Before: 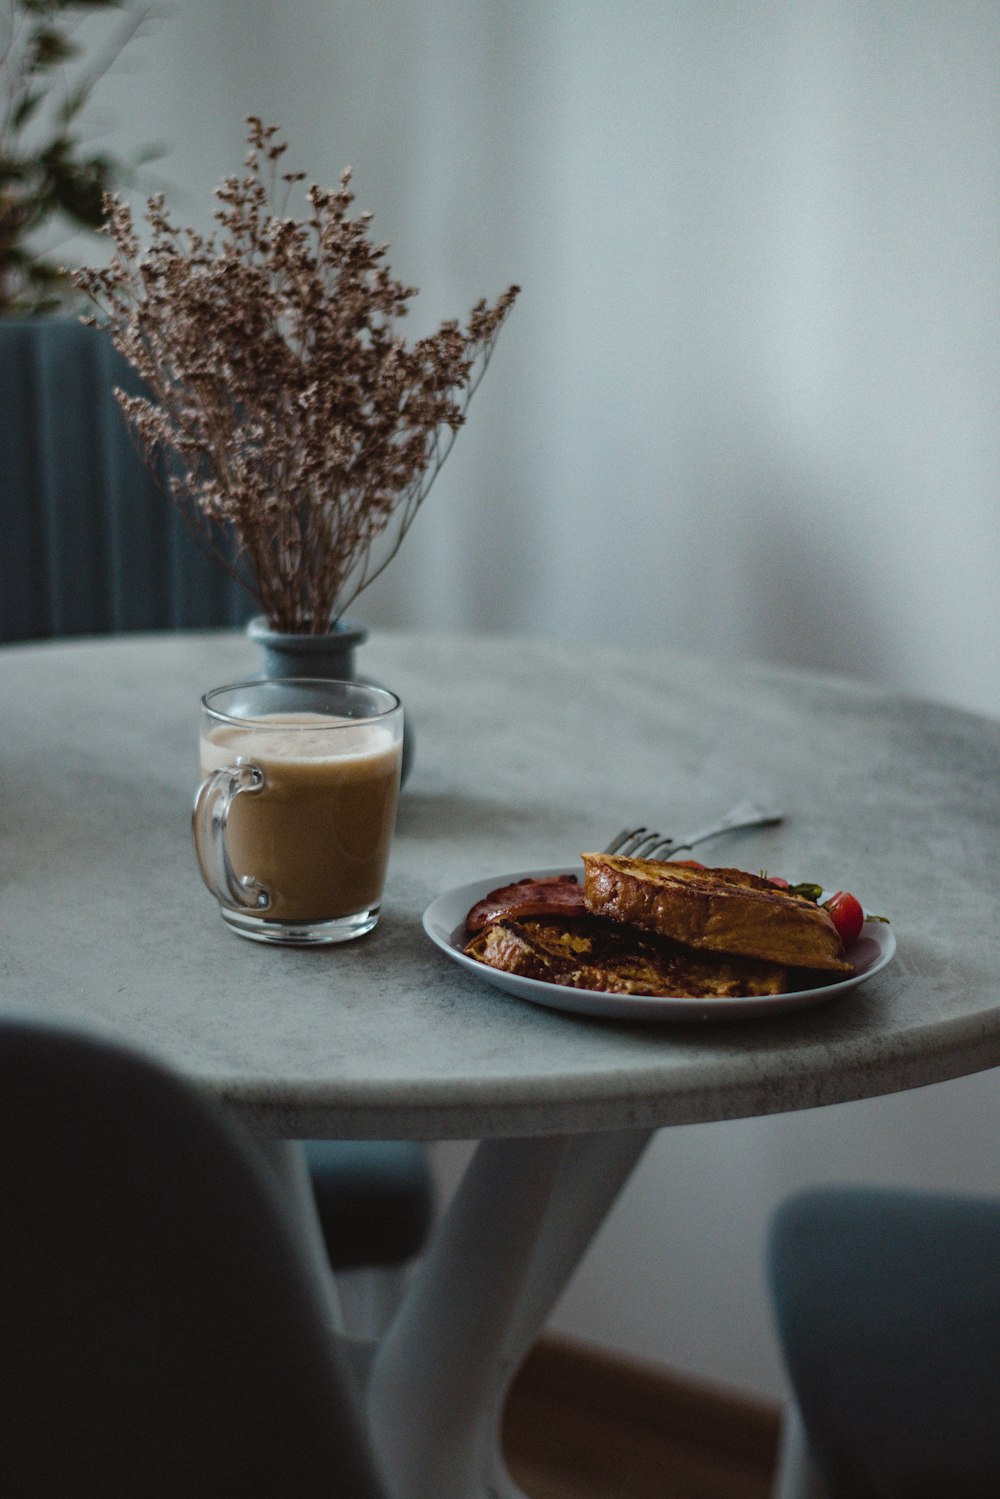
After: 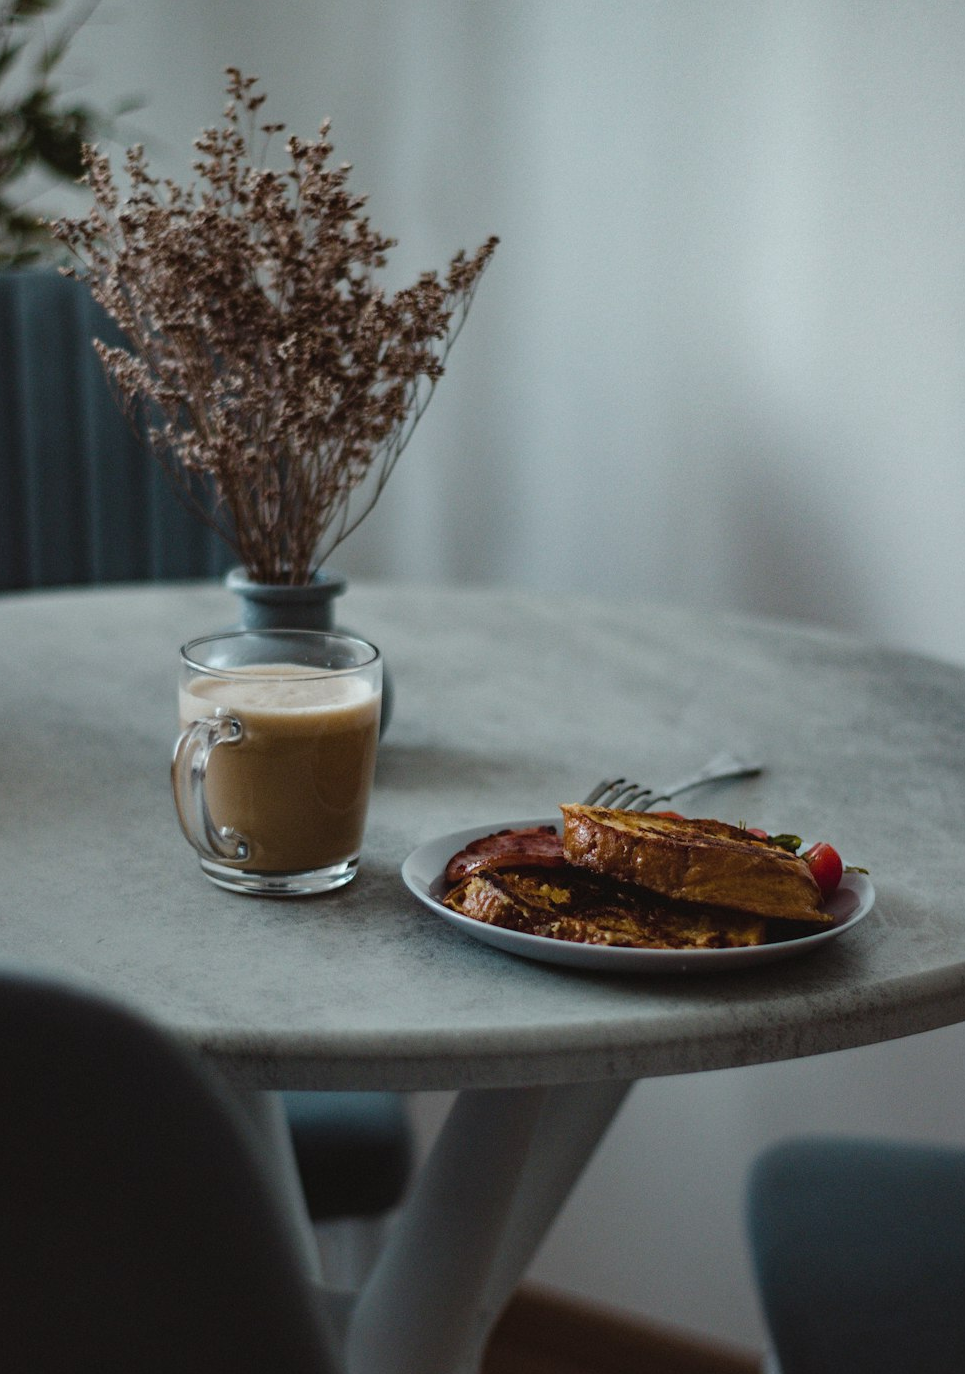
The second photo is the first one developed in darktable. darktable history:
crop: left 2.198%, top 3.322%, right 1.223%, bottom 4.988%
